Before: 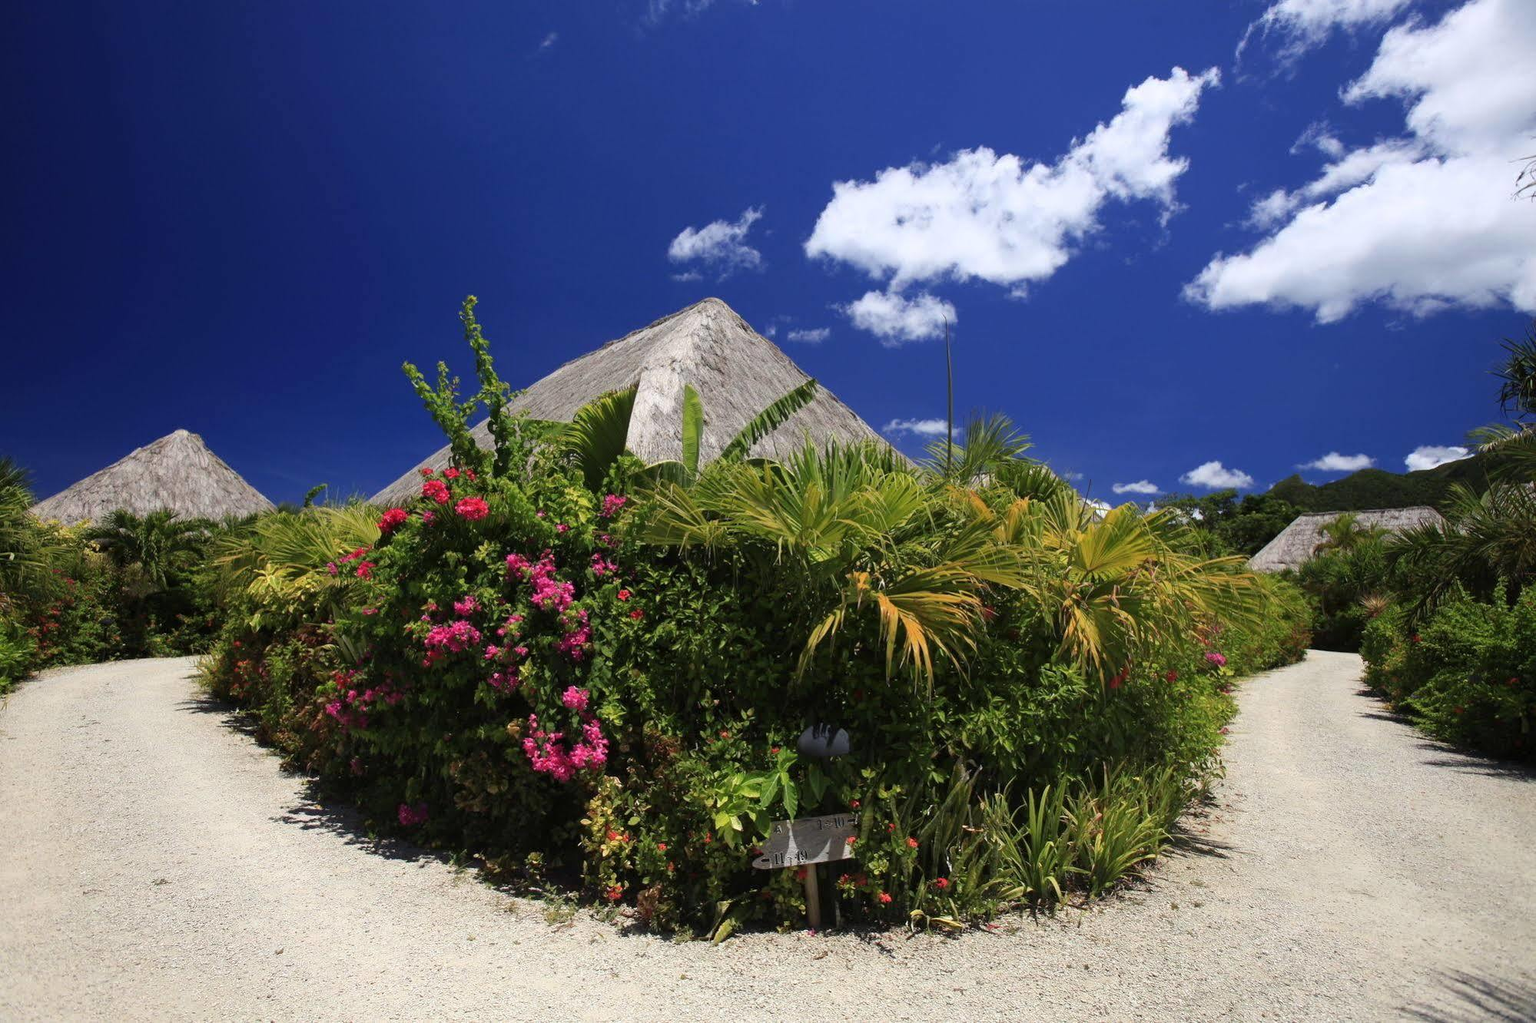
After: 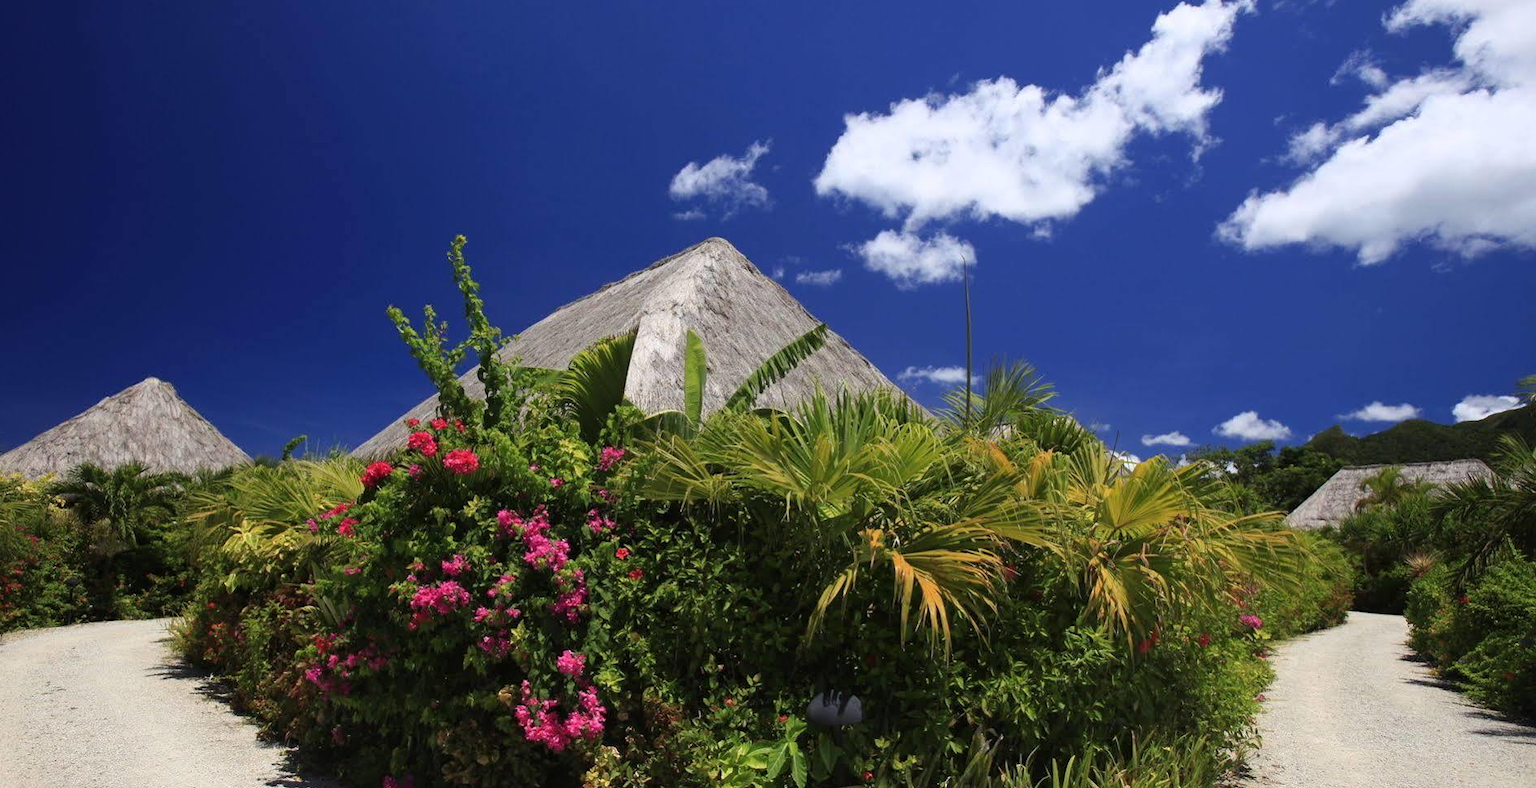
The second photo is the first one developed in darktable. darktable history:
crop: left 2.518%, top 7.349%, right 3.374%, bottom 20.134%
